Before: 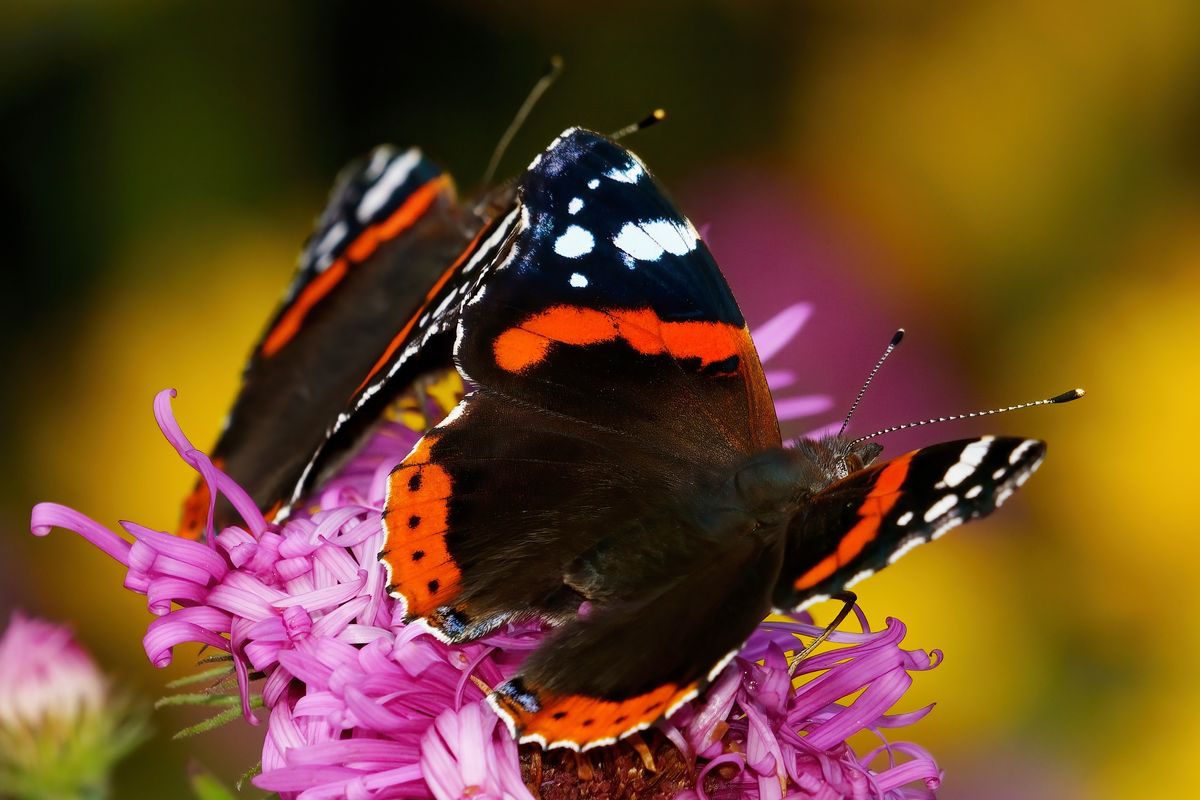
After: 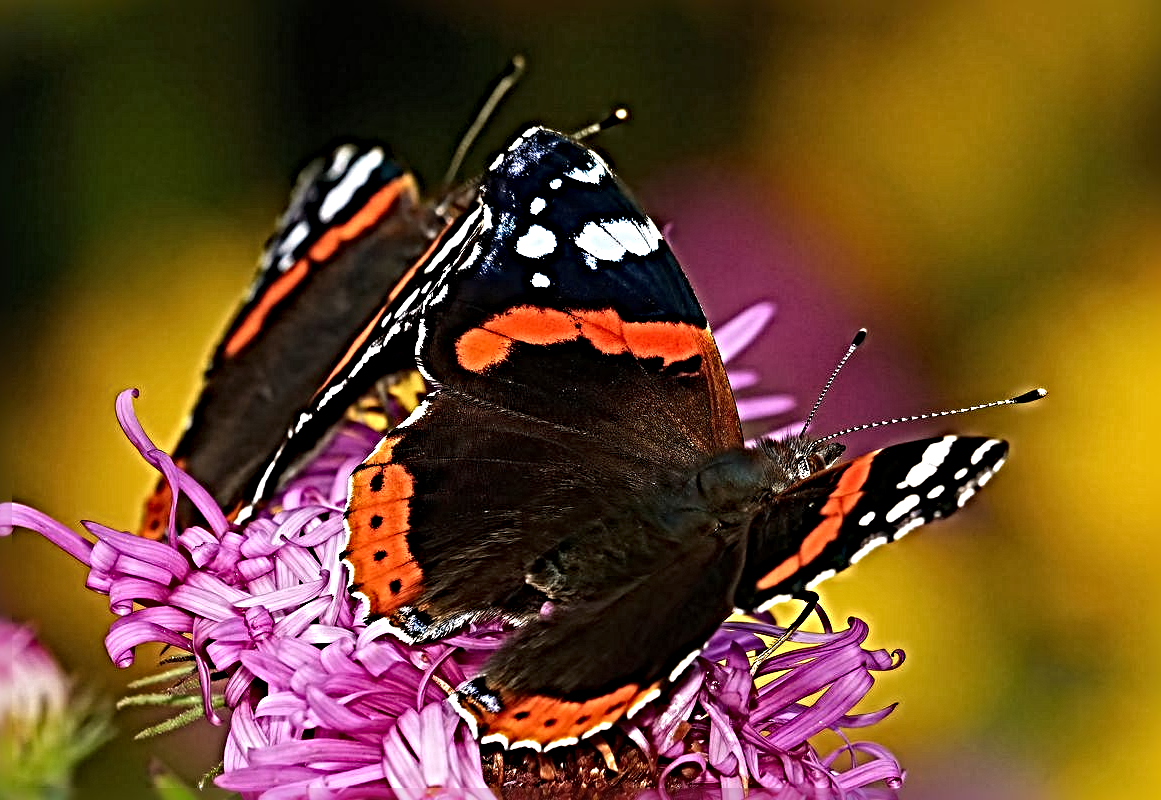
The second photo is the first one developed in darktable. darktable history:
crop and rotate: left 3.238%
sharpen: radius 6.3, amount 1.8, threshold 0
exposure: black level correction 0, compensate exposure bias true, compensate highlight preservation false
